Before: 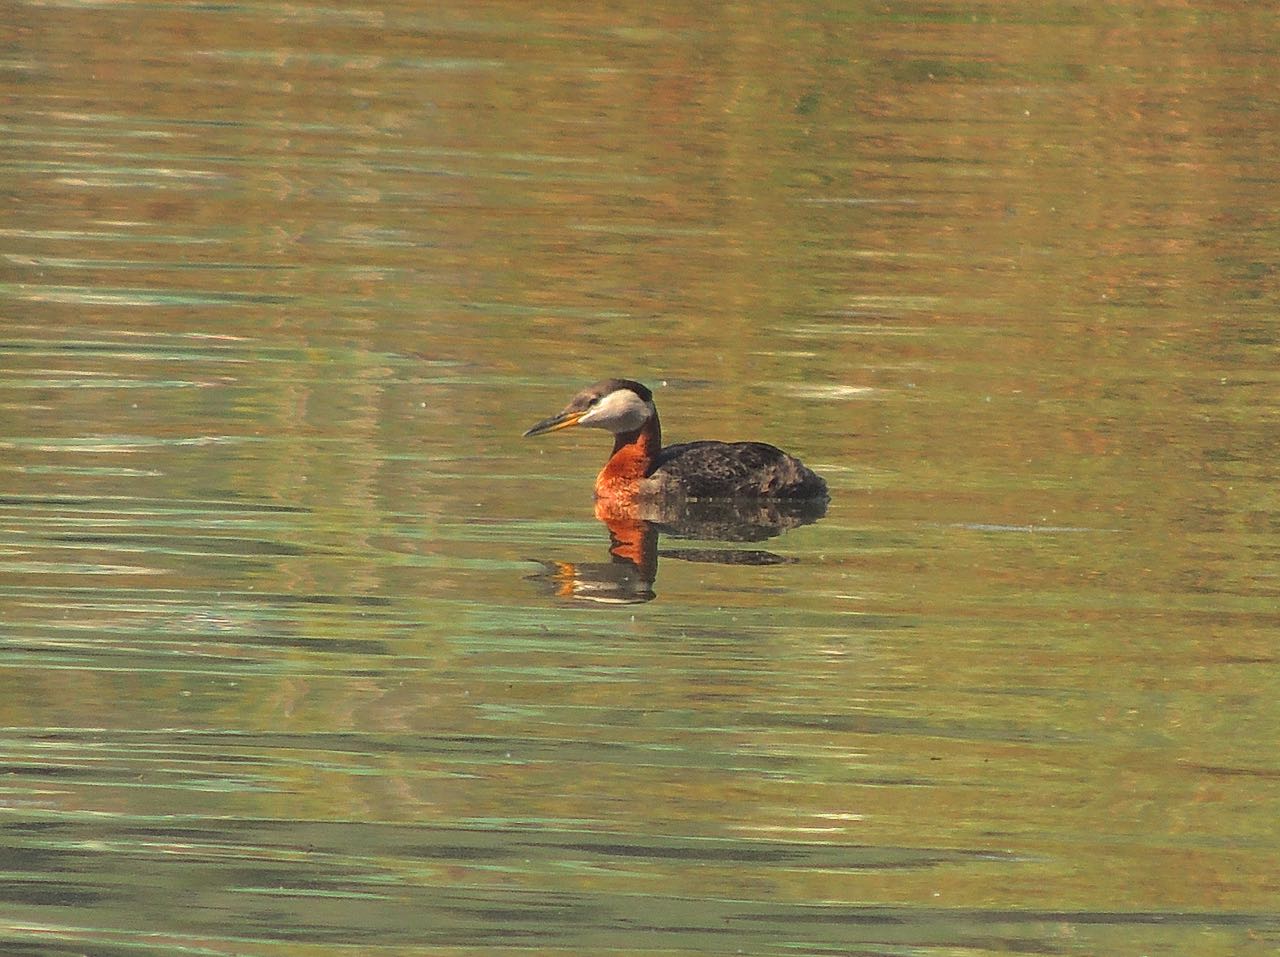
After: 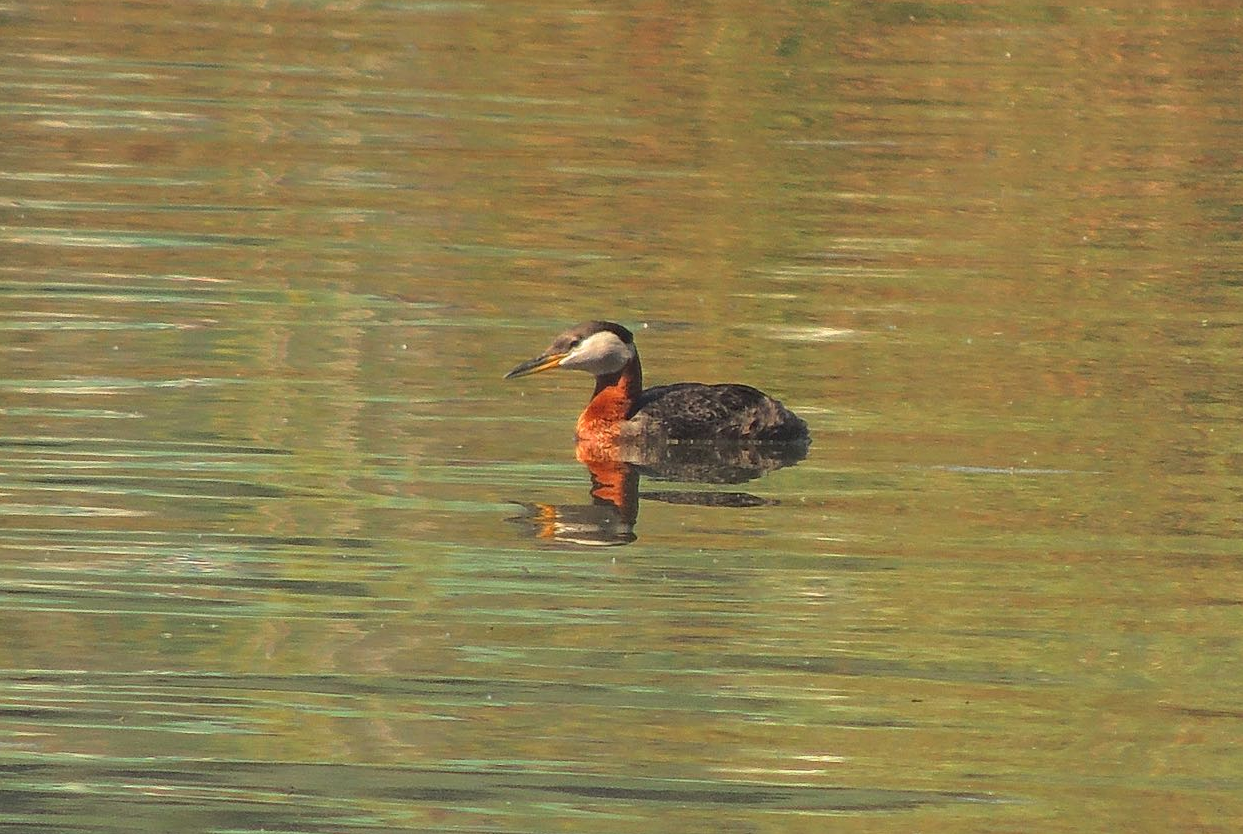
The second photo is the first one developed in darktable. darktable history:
exposure: compensate highlight preservation false
crop: left 1.507%, top 6.147%, right 1.379%, bottom 6.637%
